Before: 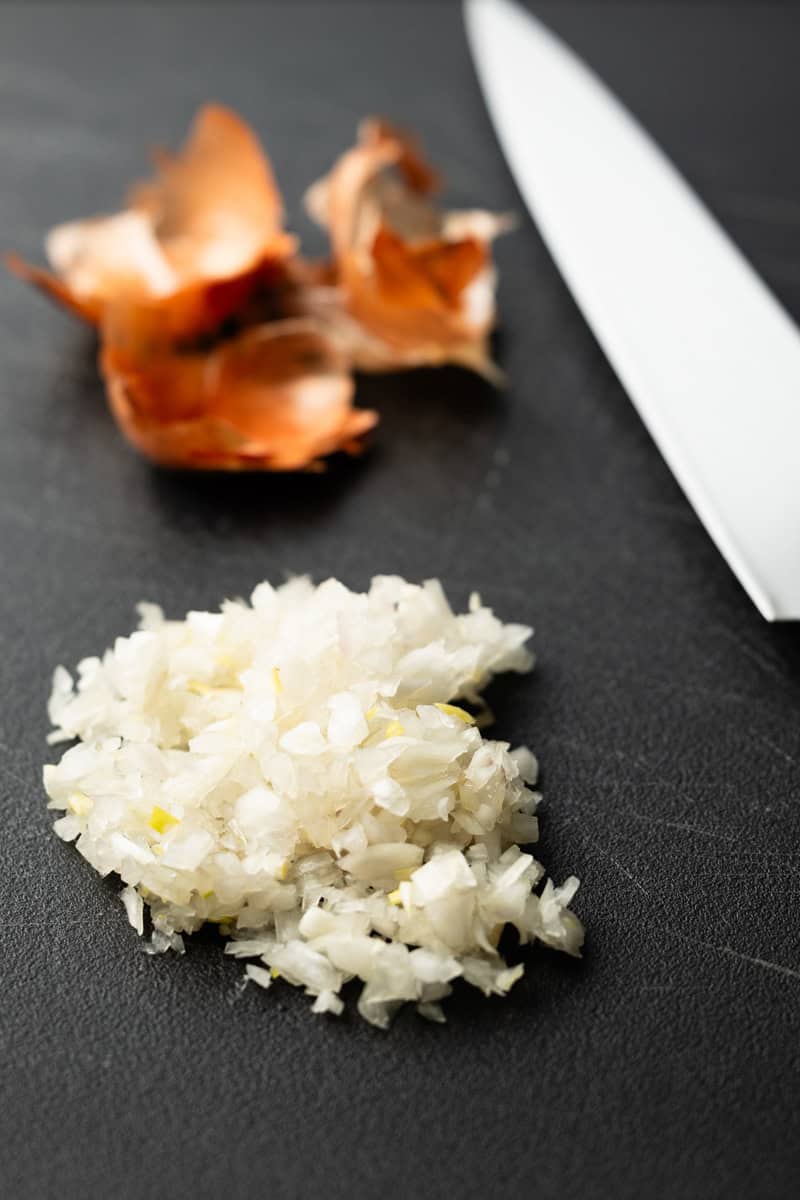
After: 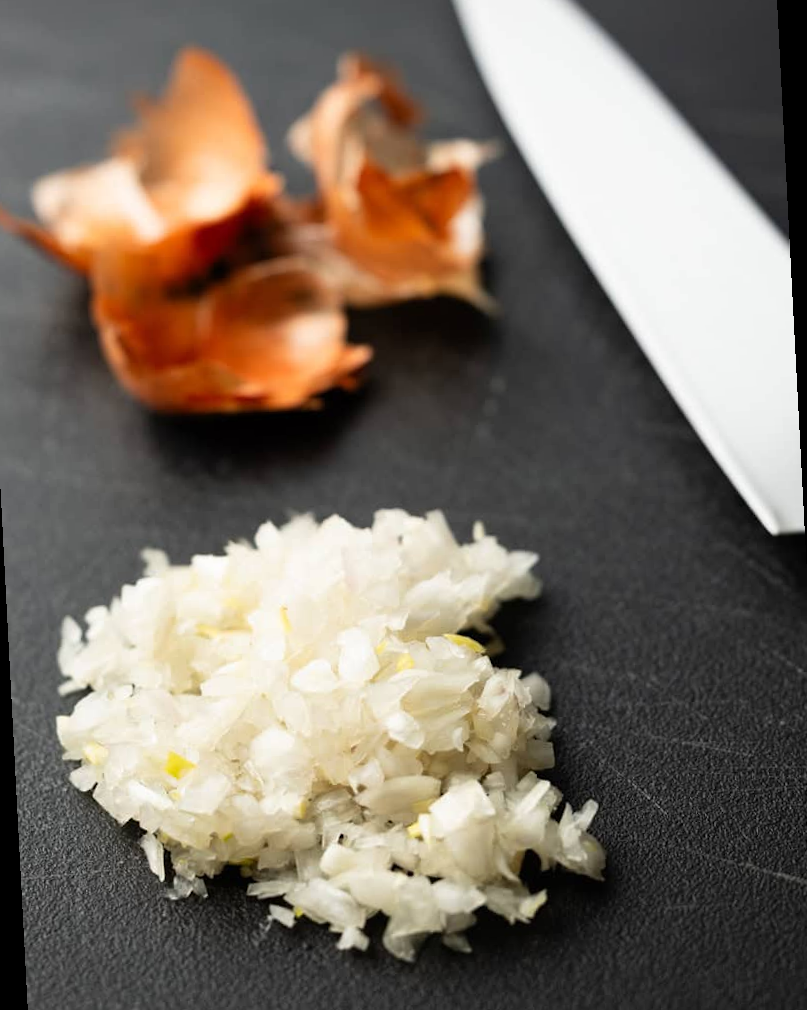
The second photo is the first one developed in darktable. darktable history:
crop and rotate: top 0%, bottom 5.097%
rotate and perspective: rotation -3°, crop left 0.031, crop right 0.968, crop top 0.07, crop bottom 0.93
